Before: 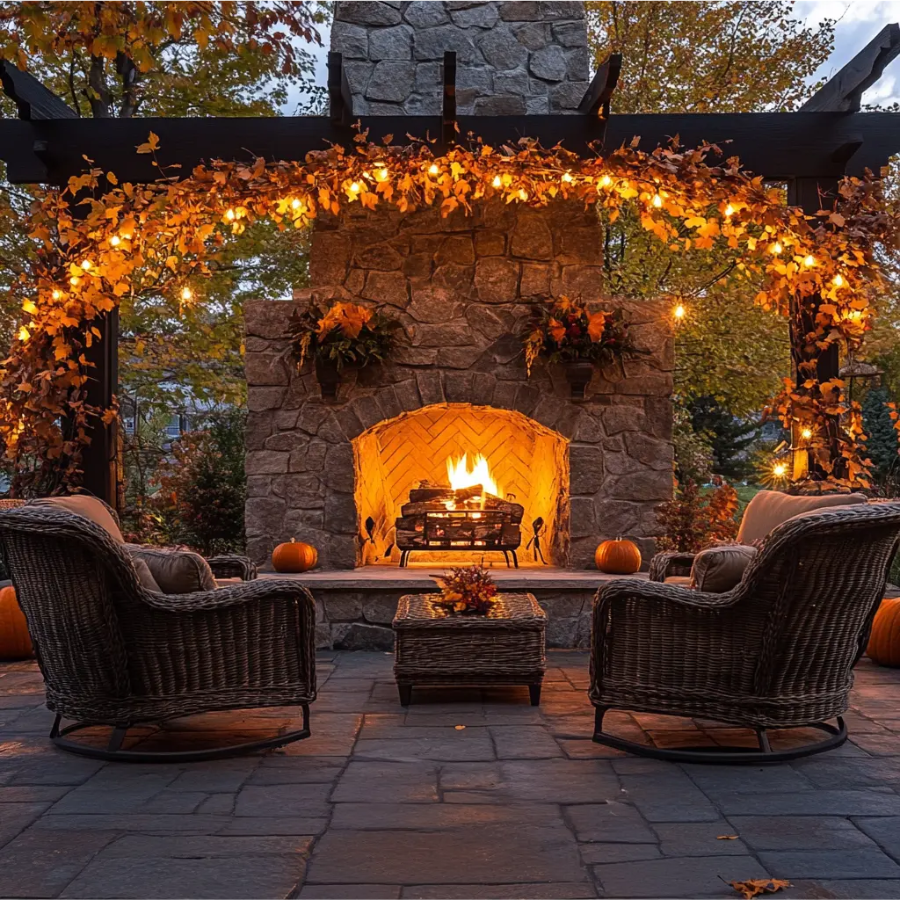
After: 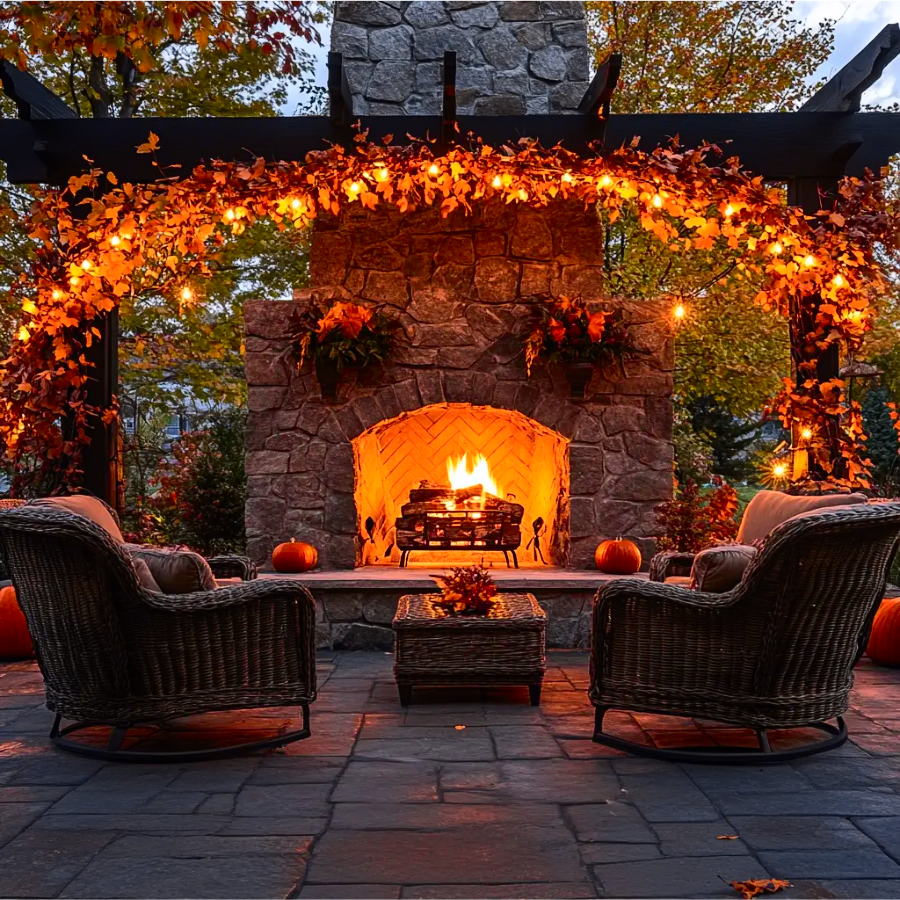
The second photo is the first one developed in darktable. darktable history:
tone curve: curves: ch0 [(0, 0) (0.126, 0.086) (0.338, 0.327) (0.494, 0.55) (0.703, 0.762) (1, 1)]; ch1 [(0, 0) (0.346, 0.324) (0.45, 0.431) (0.5, 0.5) (0.522, 0.517) (0.55, 0.578) (1, 1)]; ch2 [(0, 0) (0.44, 0.424) (0.501, 0.499) (0.554, 0.563) (0.622, 0.667) (0.707, 0.746) (1, 1)], color space Lab, independent channels, preserve colors none
